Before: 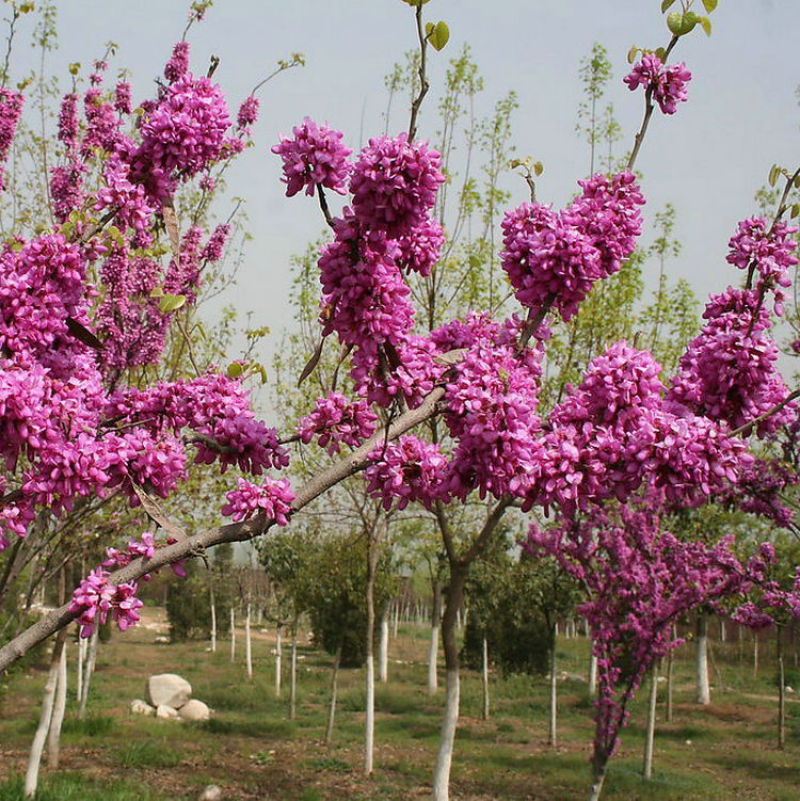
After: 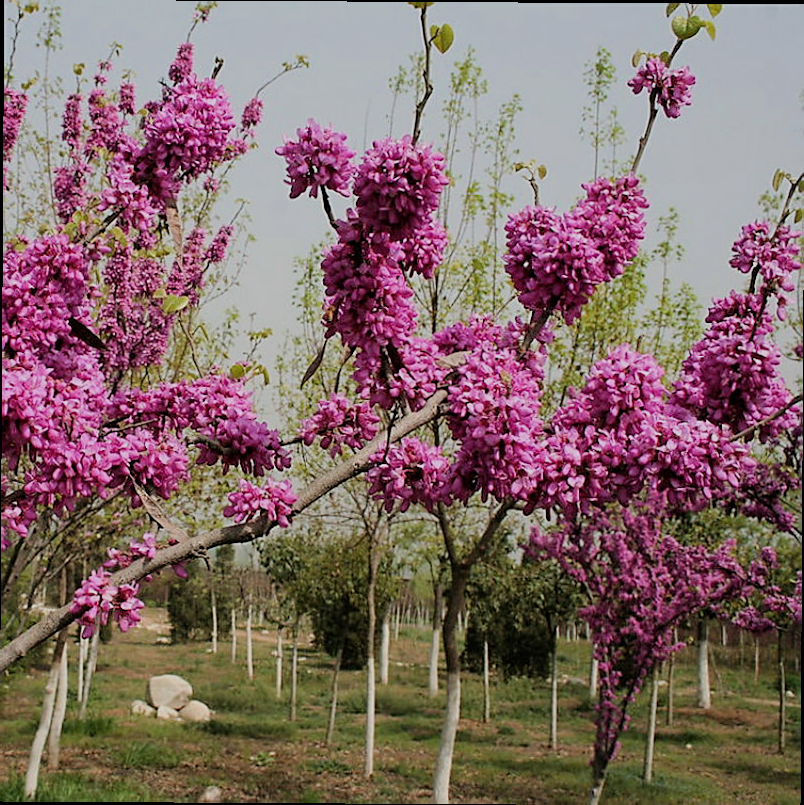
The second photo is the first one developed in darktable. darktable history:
crop and rotate: angle -0.335°
filmic rgb: black relative exposure -6.67 EV, white relative exposure 4.56 EV, hardness 3.23
sharpen: on, module defaults
